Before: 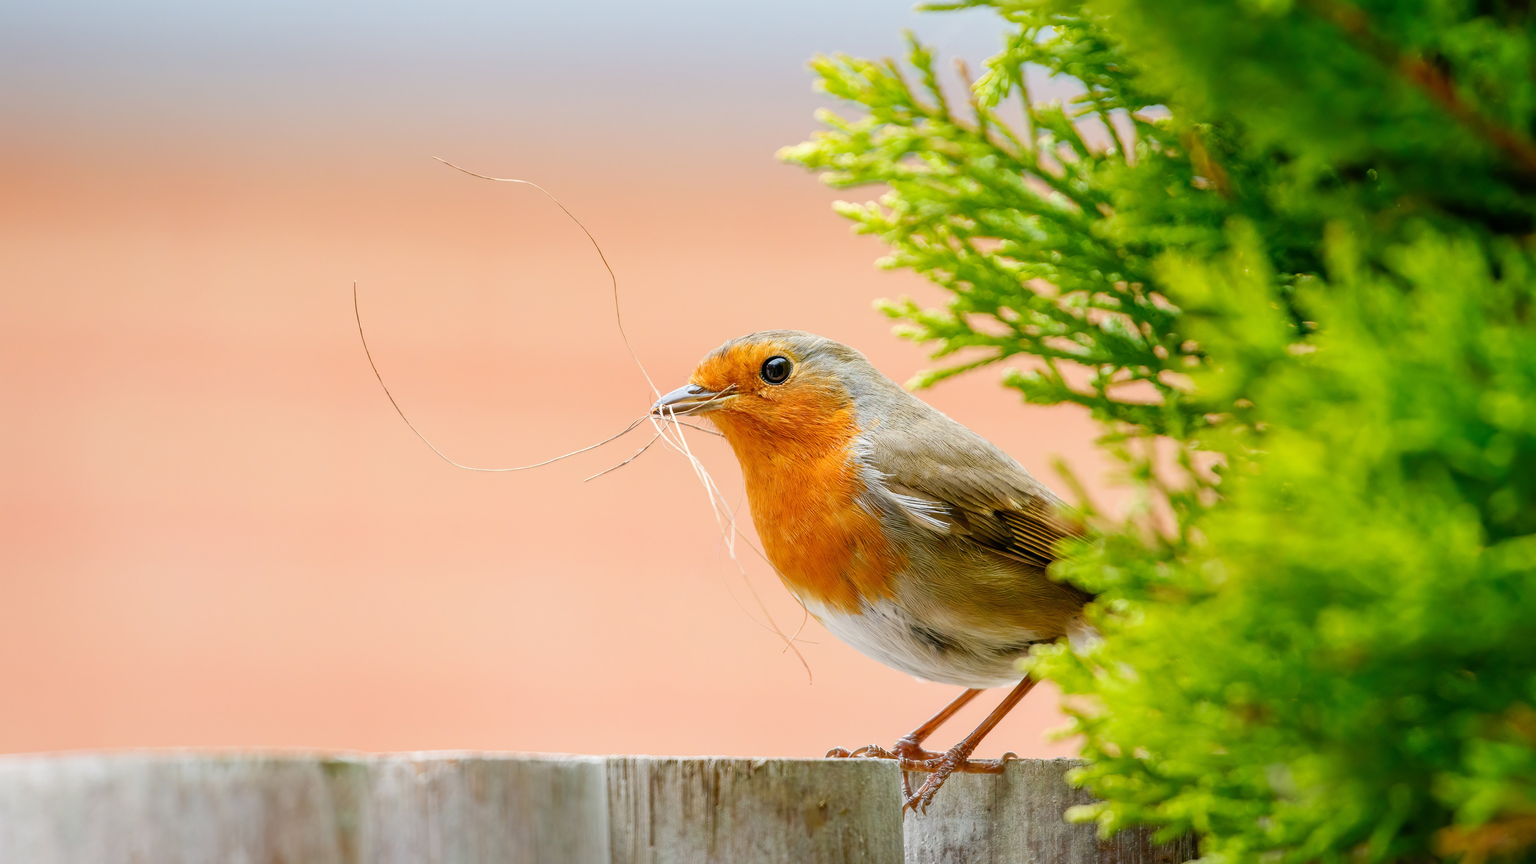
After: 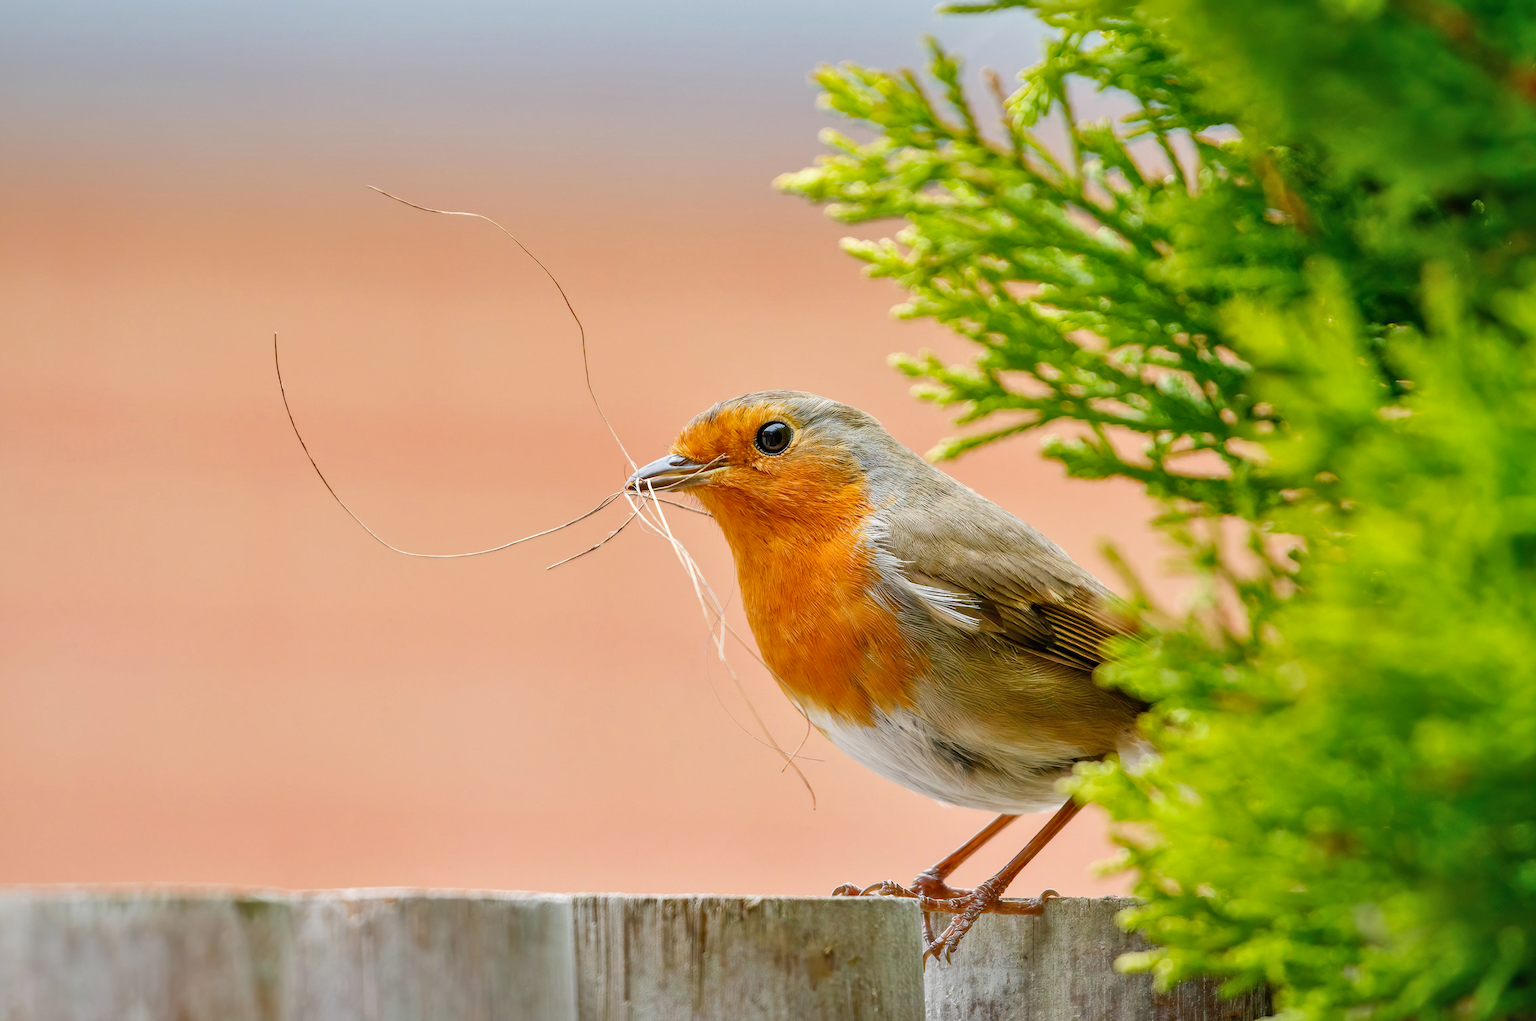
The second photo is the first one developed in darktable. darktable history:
crop: left 7.959%, right 7.442%
shadows and highlights: soften with gaussian
